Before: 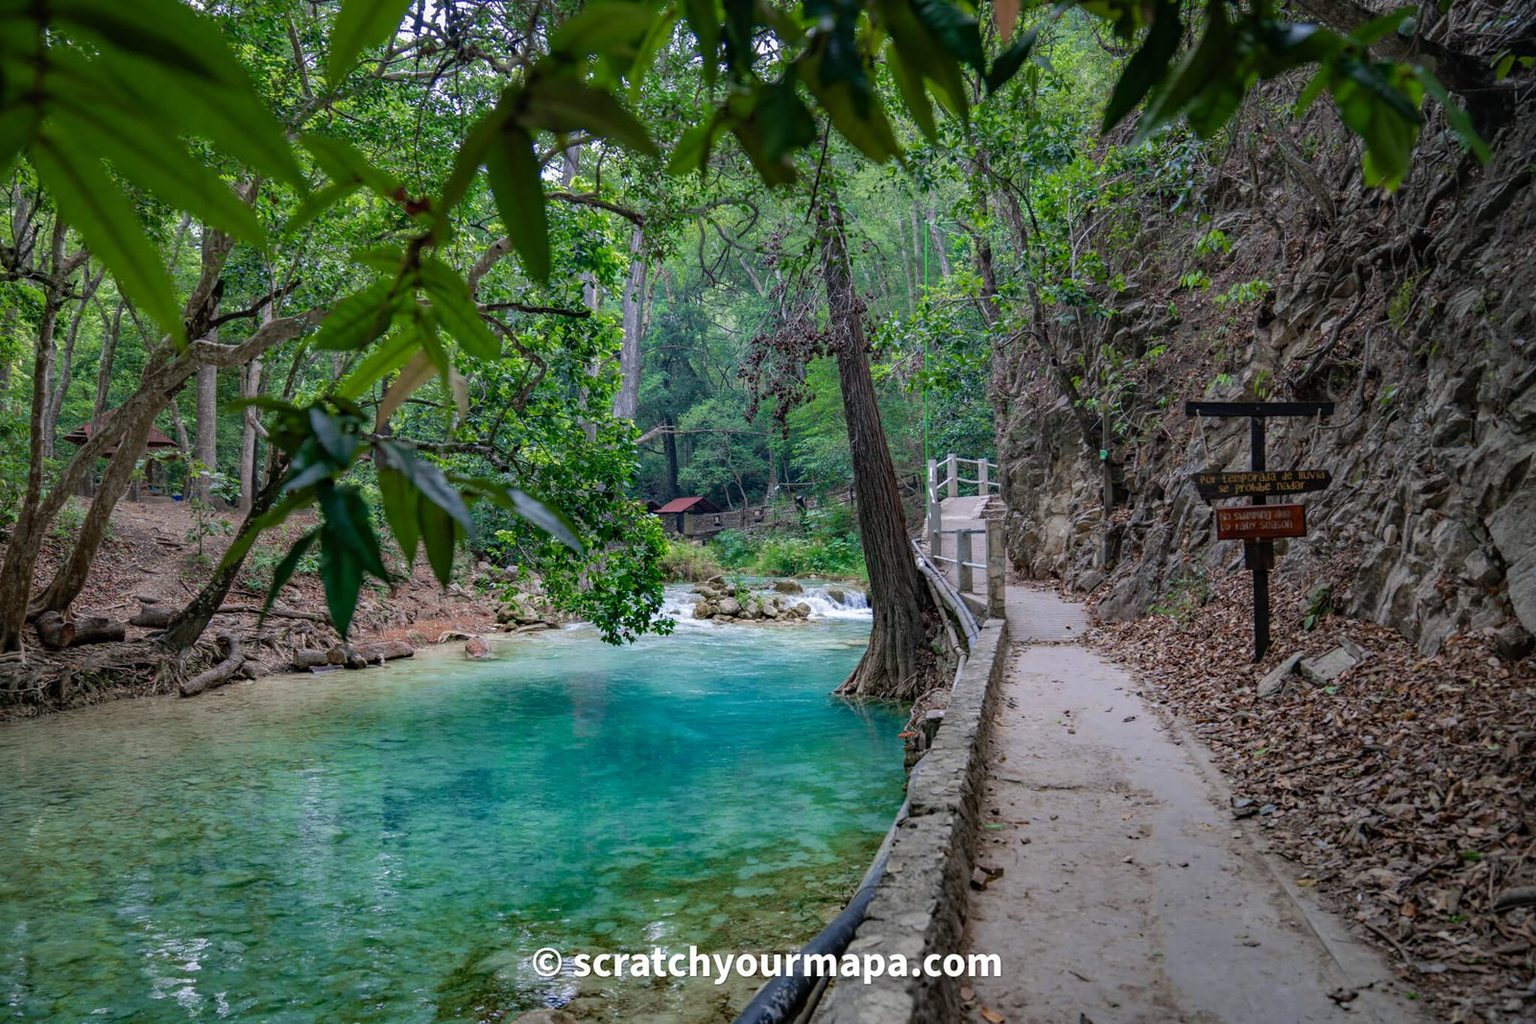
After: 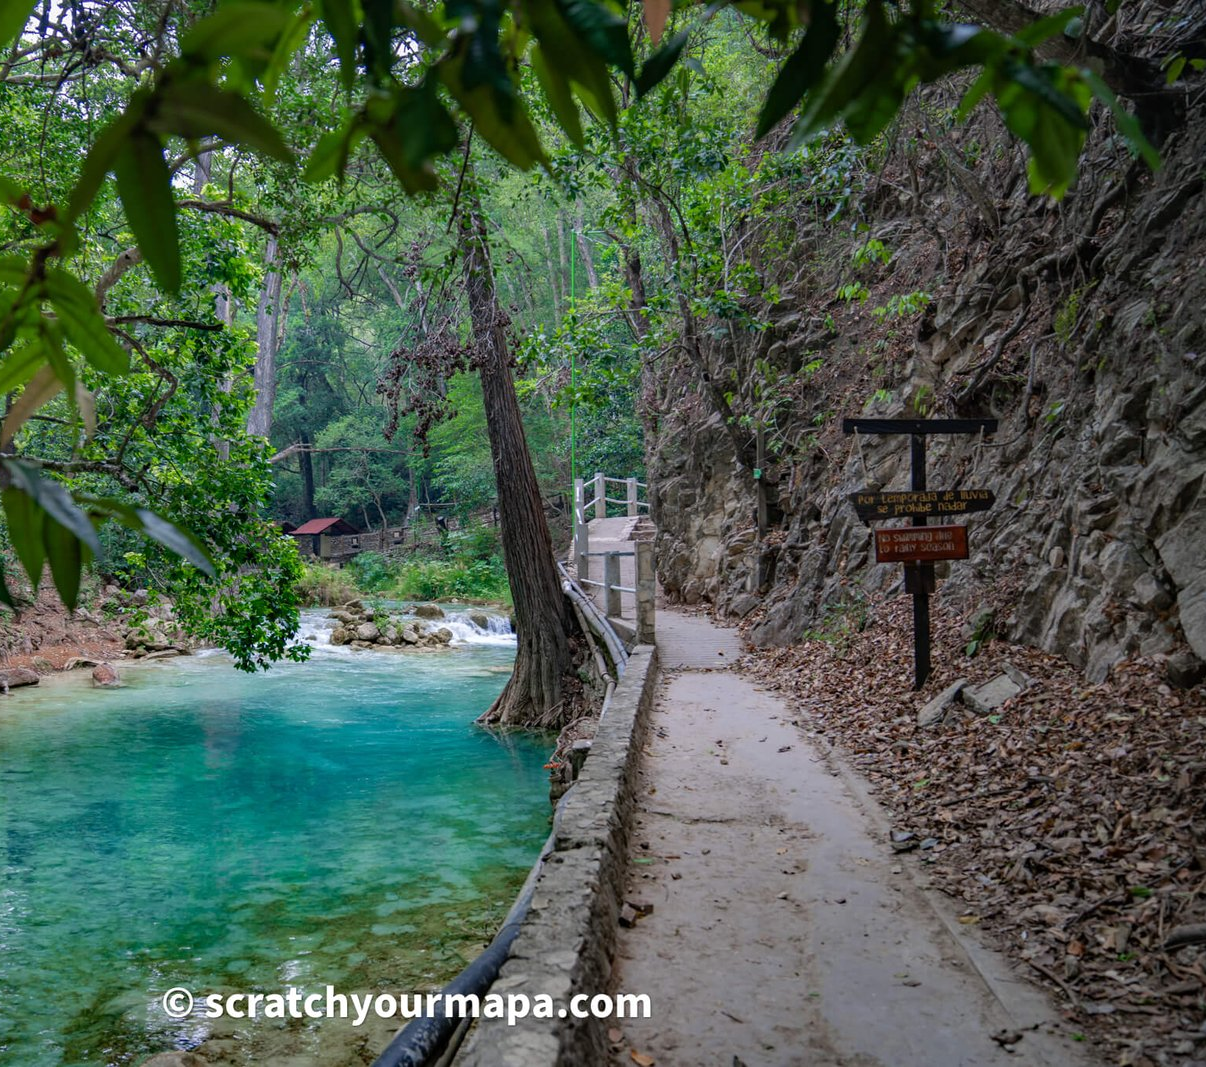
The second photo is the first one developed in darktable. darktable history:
crop and rotate: left 24.6%
tone equalizer: on, module defaults
